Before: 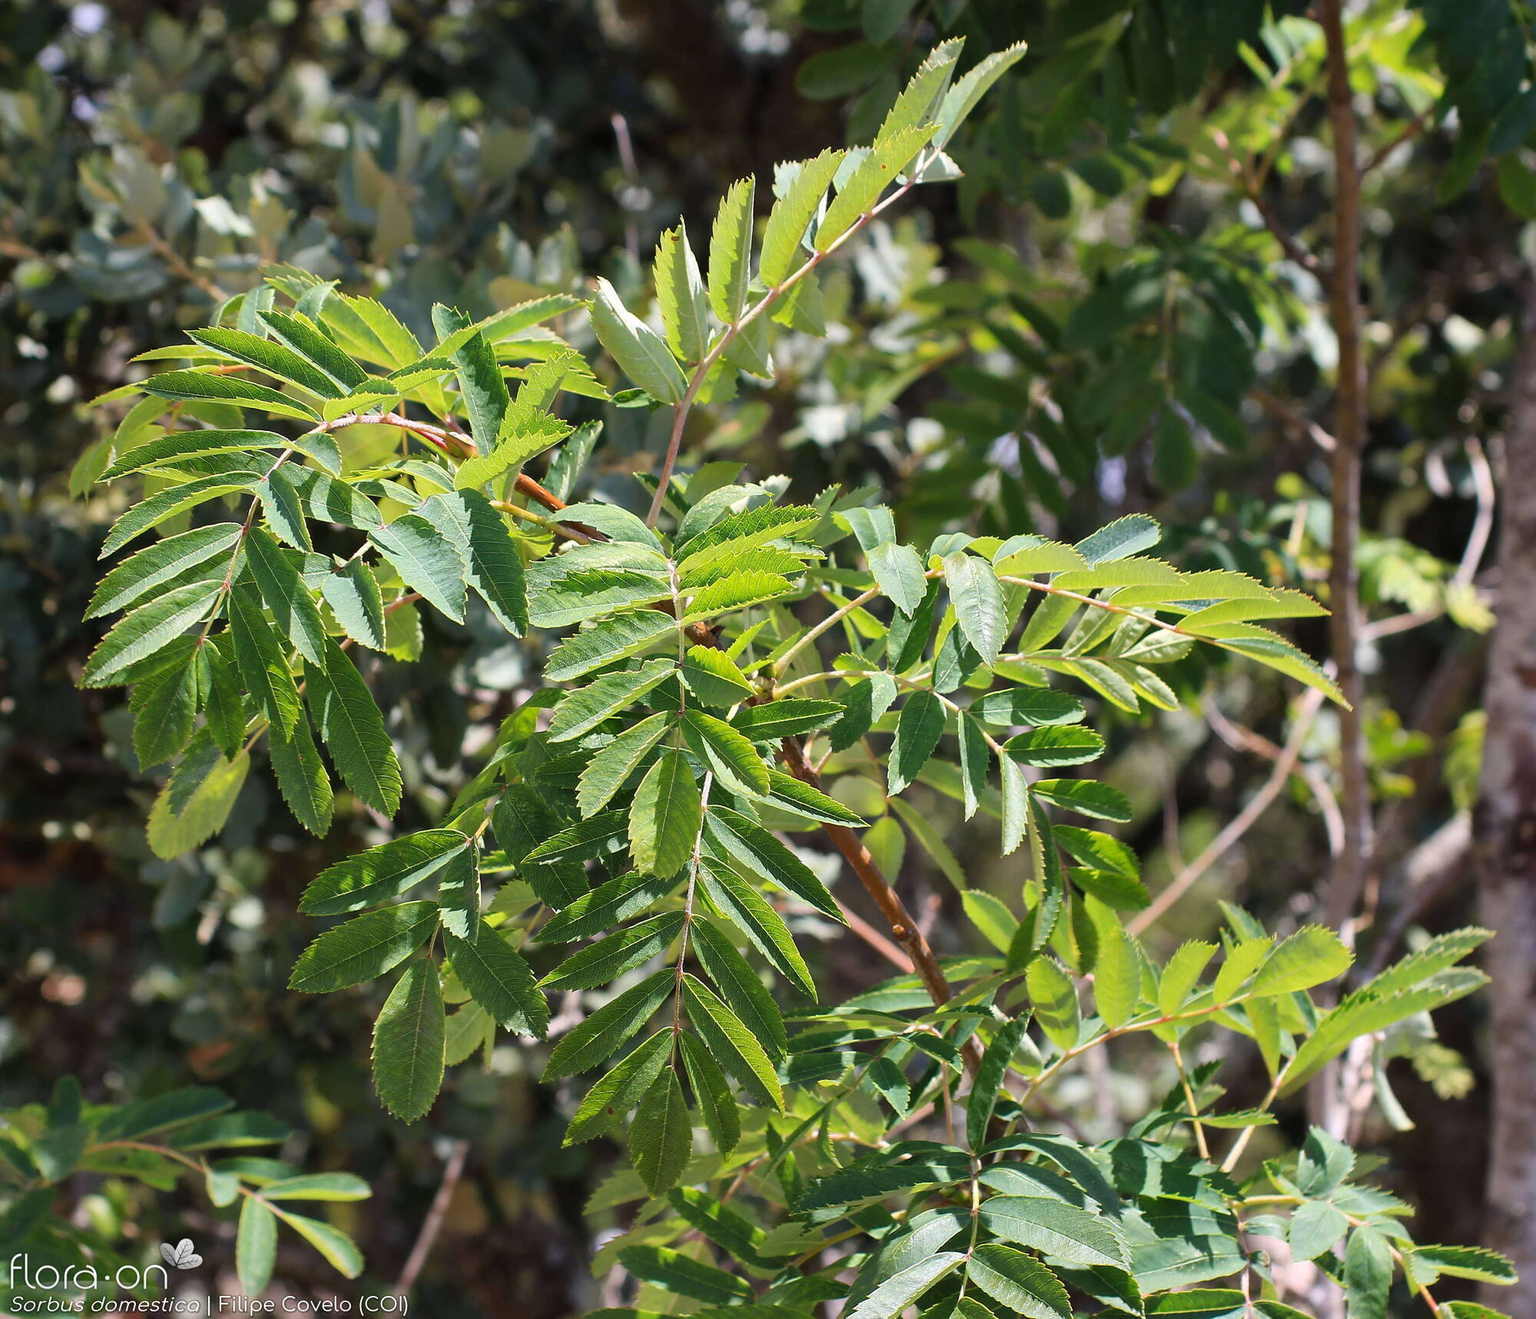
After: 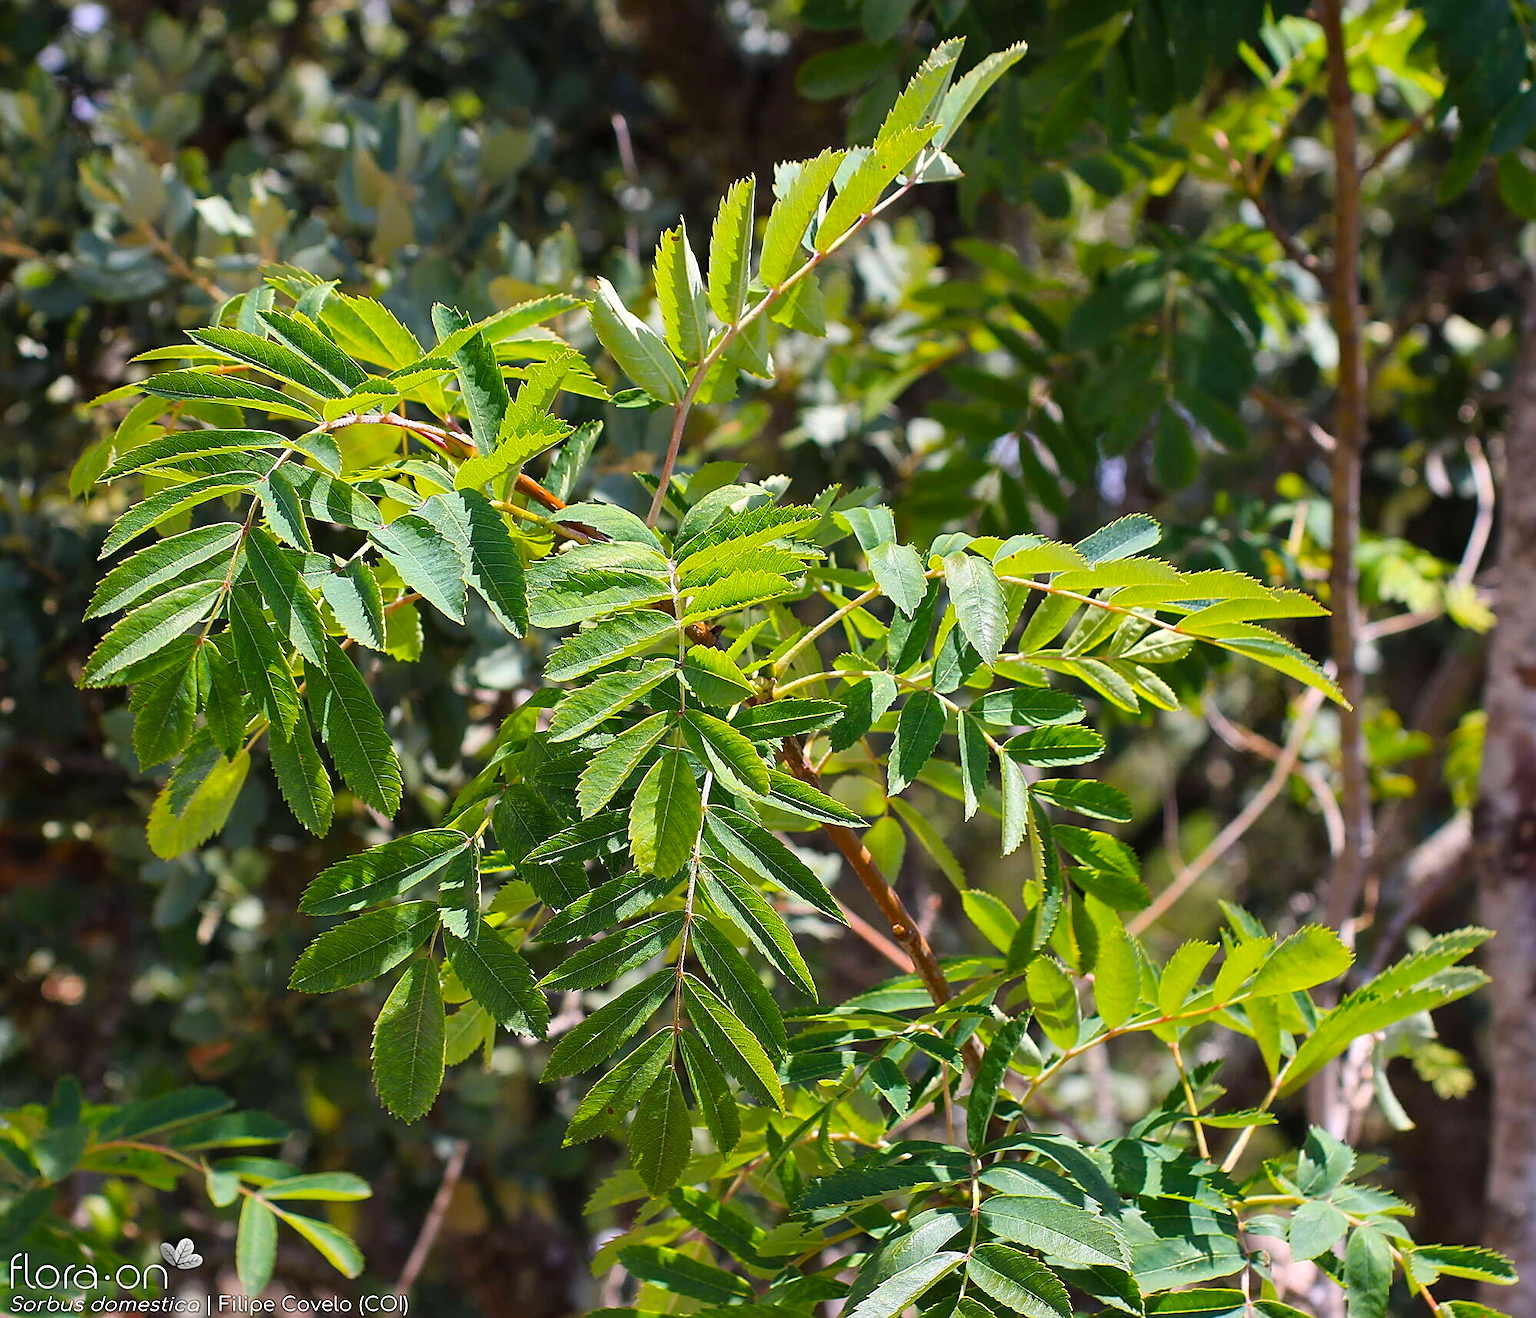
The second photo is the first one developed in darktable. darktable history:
sharpen: amount 0.543
color balance rgb: perceptual saturation grading › global saturation 25.011%, global vibrance 20%
